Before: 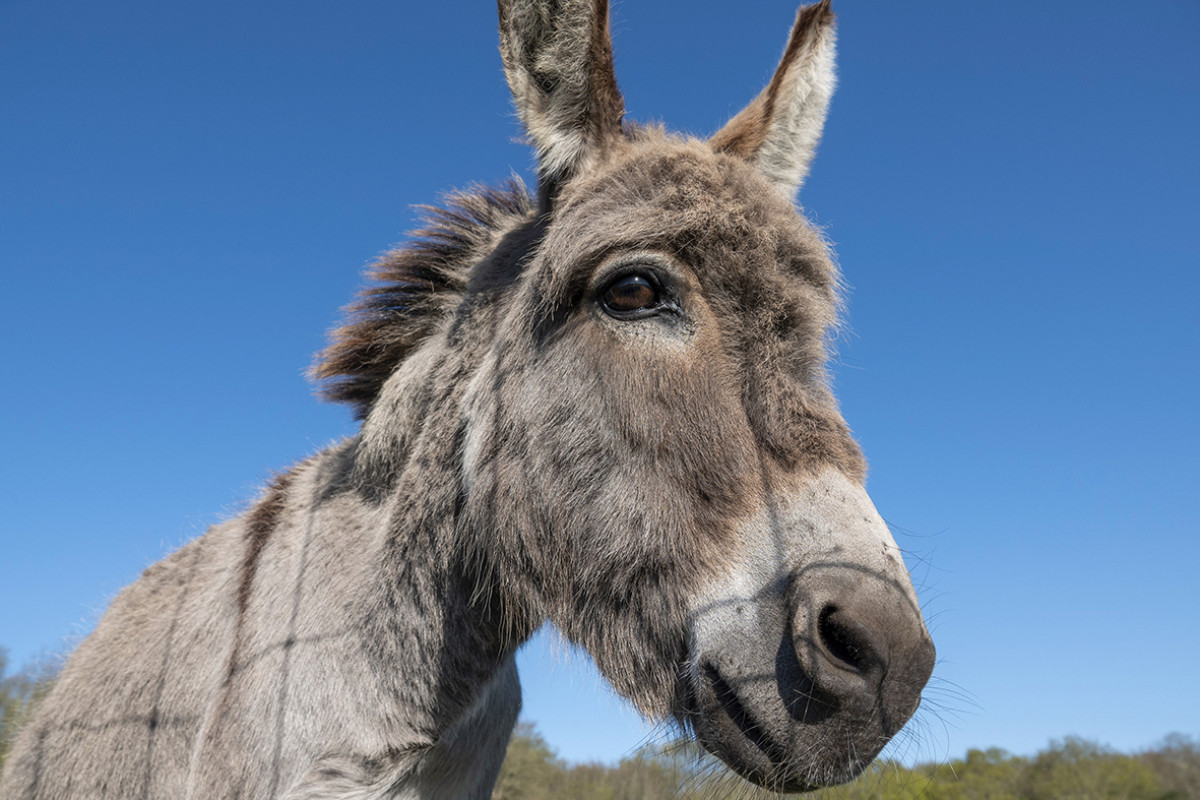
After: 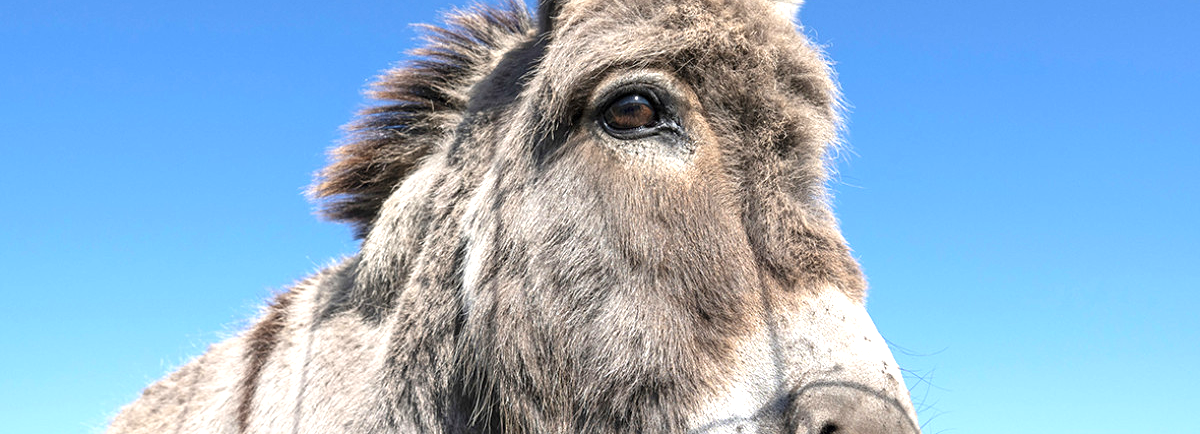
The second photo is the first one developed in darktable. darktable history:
sharpen: amount 0.206
exposure: black level correction 0, exposure 1 EV, compensate highlight preservation false
crop and rotate: top 22.651%, bottom 23.086%
